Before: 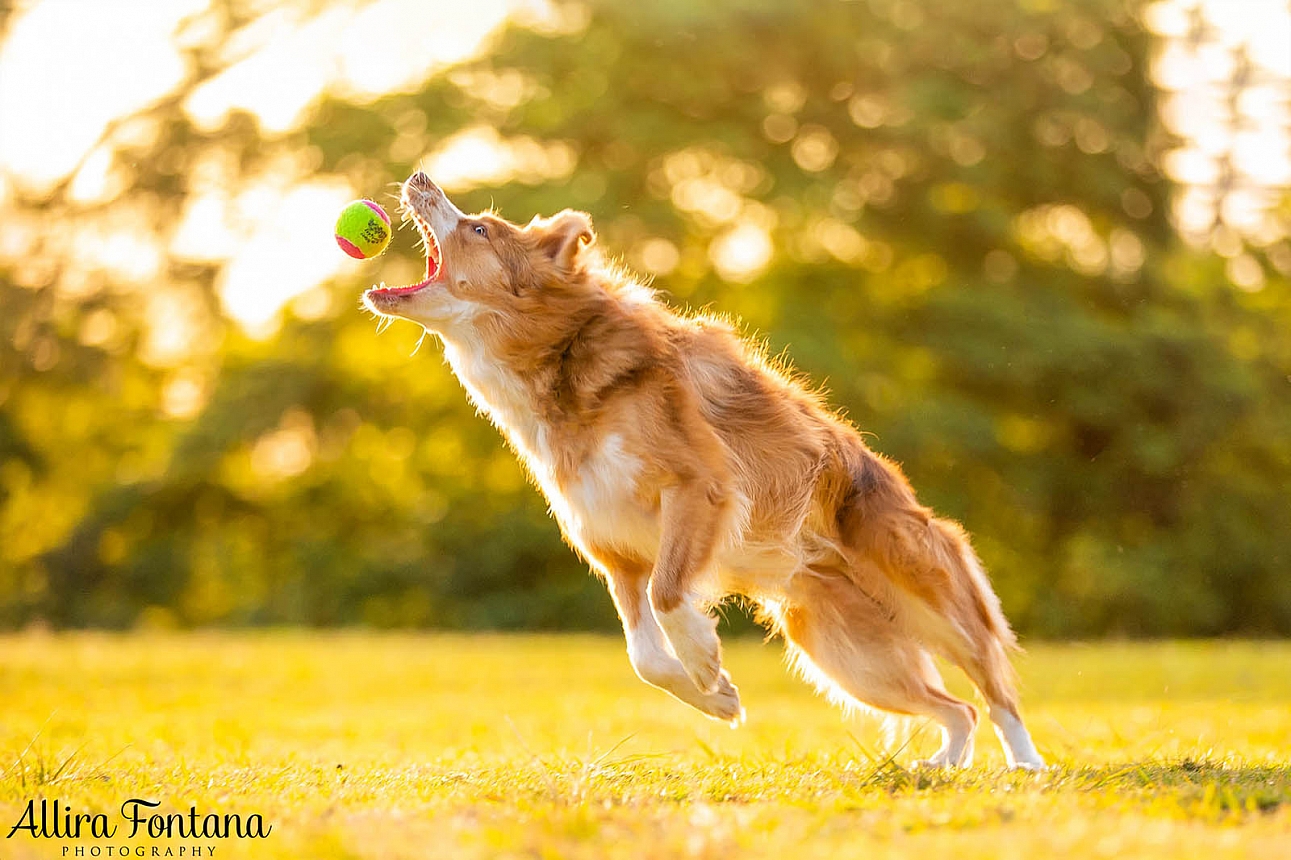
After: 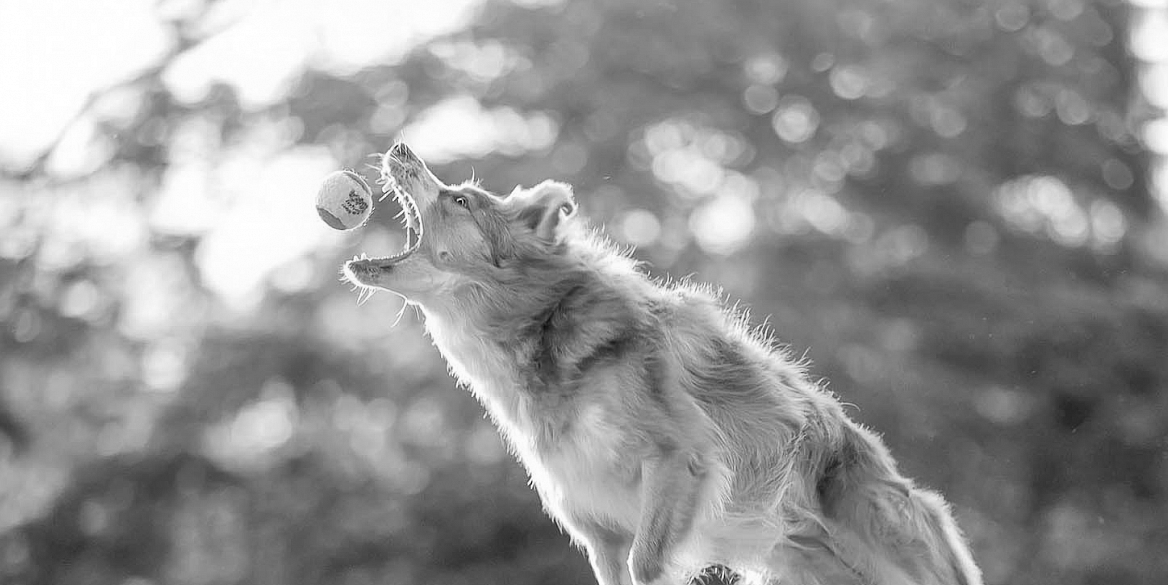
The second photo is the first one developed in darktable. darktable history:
crop: left 1.509%, top 3.452%, right 7.696%, bottom 28.452%
monochrome: on, module defaults
